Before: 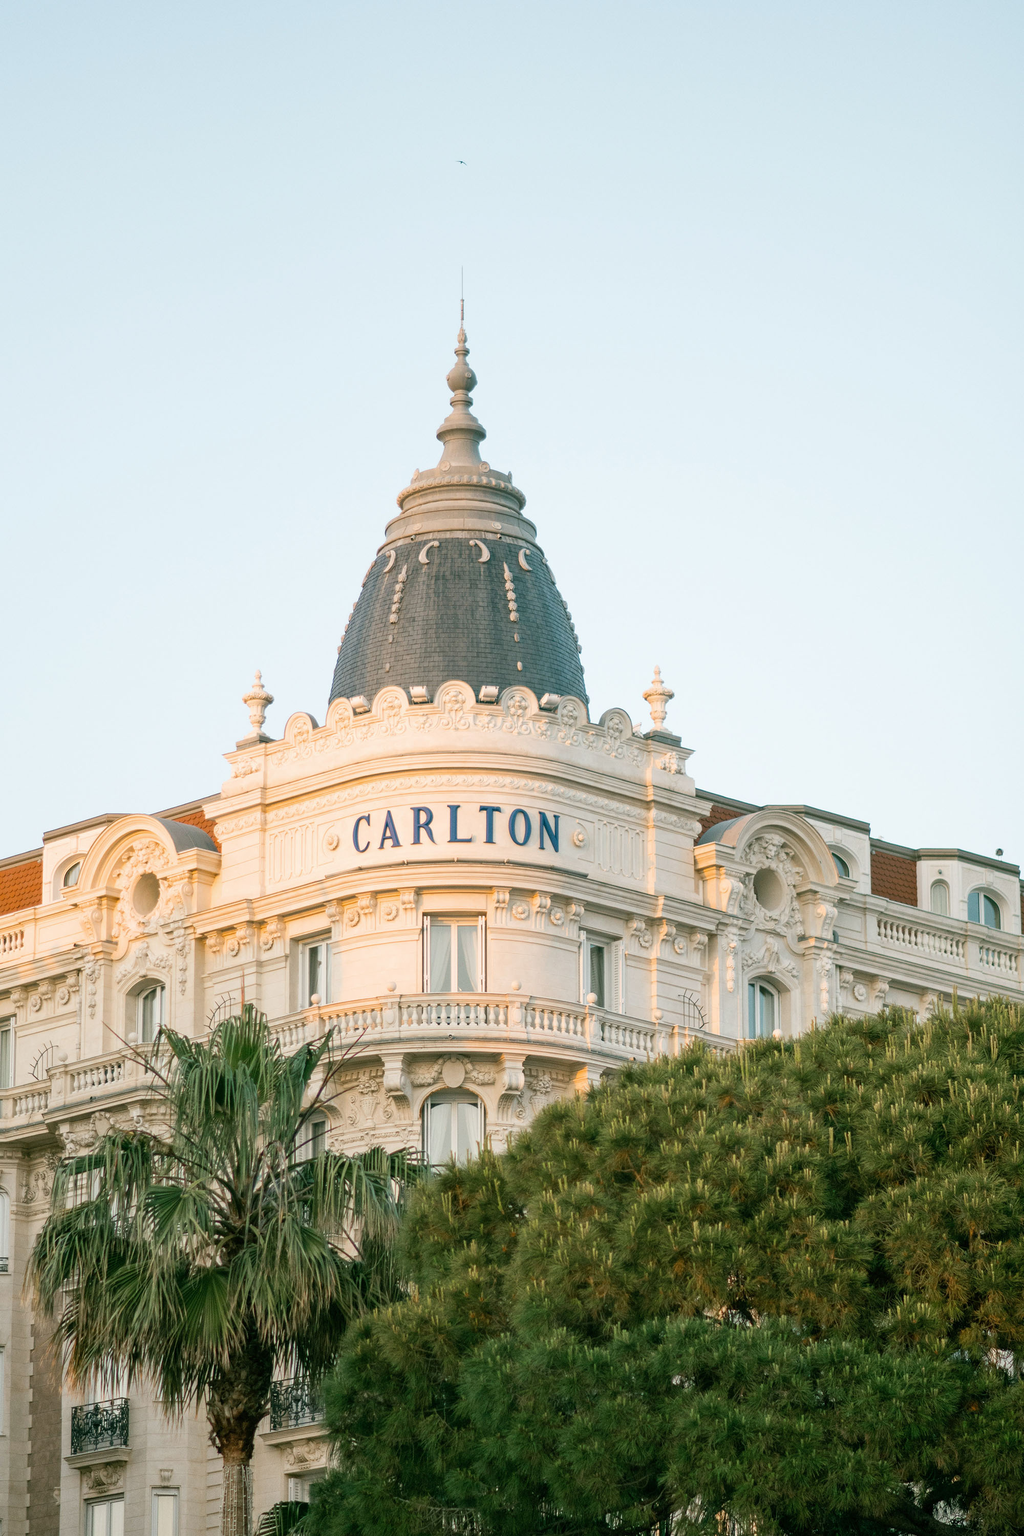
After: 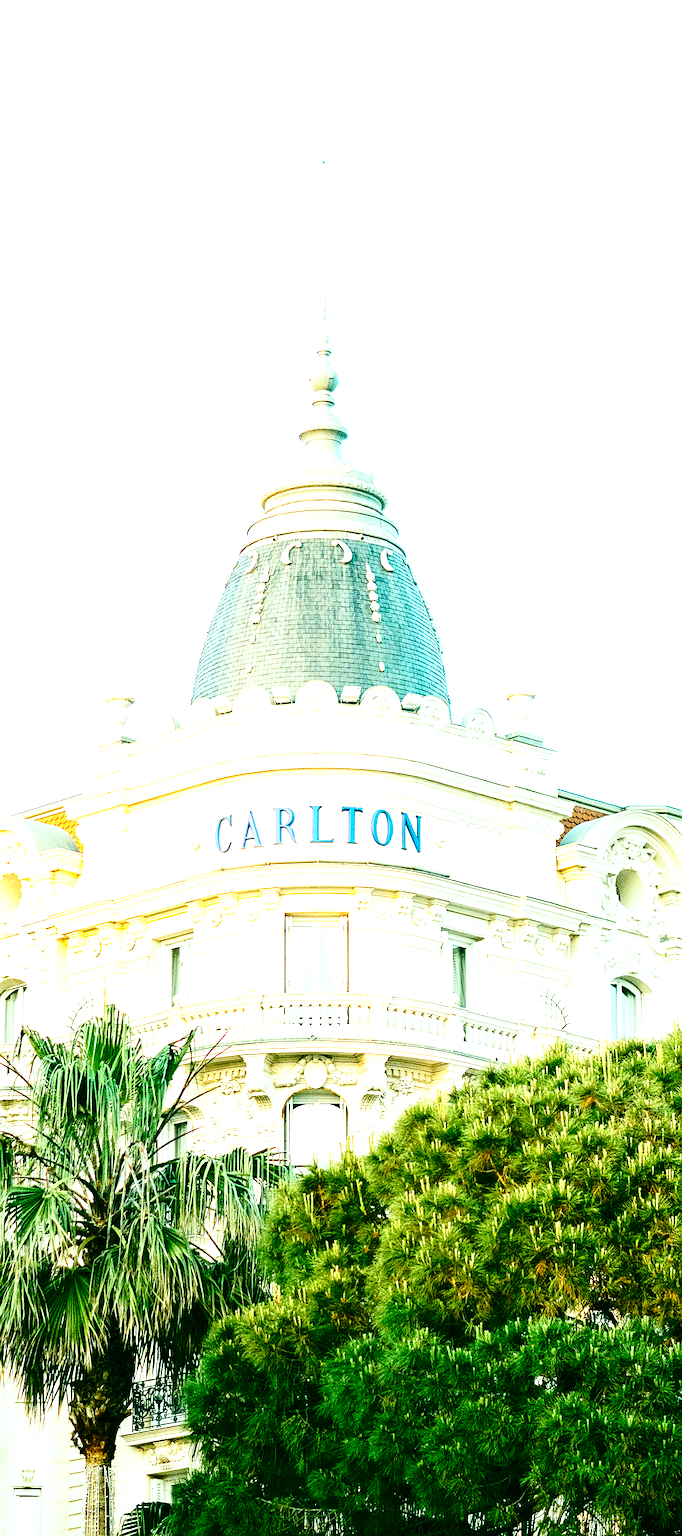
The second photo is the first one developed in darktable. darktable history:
crop and rotate: left 13.537%, right 19.796%
shadows and highlights: shadows -12.5, white point adjustment 4, highlights 28.33
sharpen: amount 0.6
exposure: black level correction 0.001, exposure 1.646 EV, compensate exposure bias true, compensate highlight preservation false
tone equalizer: -8 EV -0.75 EV, -7 EV -0.7 EV, -6 EV -0.6 EV, -5 EV -0.4 EV, -3 EV 0.4 EV, -2 EV 0.6 EV, -1 EV 0.7 EV, +0 EV 0.75 EV, edges refinement/feathering 500, mask exposure compensation -1.57 EV, preserve details no
base curve: curves: ch0 [(0, 0) (0.04, 0.03) (0.133, 0.232) (0.448, 0.748) (0.843, 0.968) (1, 1)], preserve colors none
grain: coarseness 0.09 ISO
color correction: highlights a* -7.33, highlights b* 1.26, shadows a* -3.55, saturation 1.4
